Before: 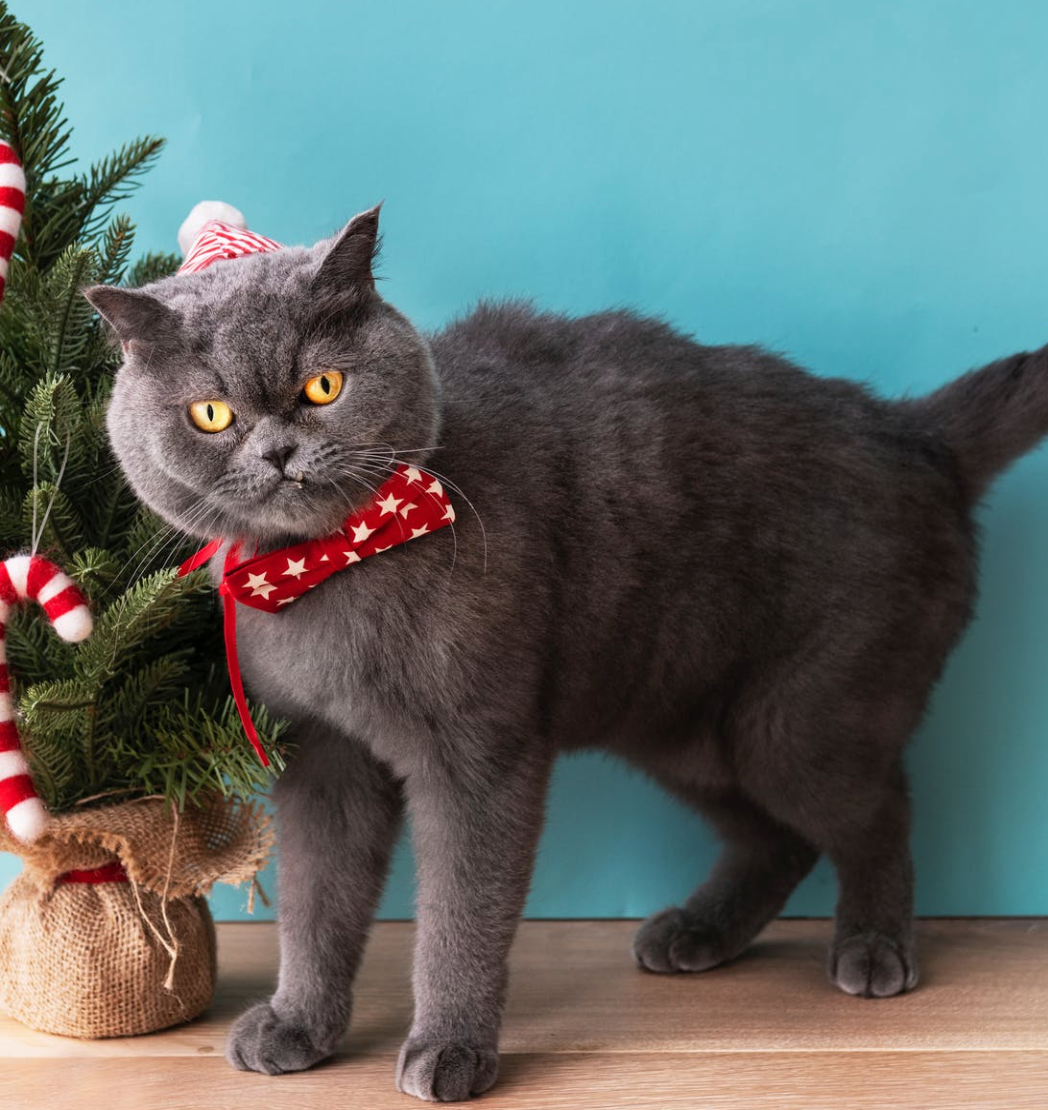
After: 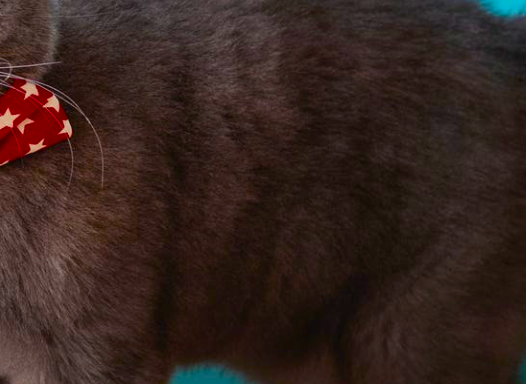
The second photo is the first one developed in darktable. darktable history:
crop: left 36.607%, top 34.735%, right 13.146%, bottom 30.611%
color balance rgb: perceptual saturation grading › global saturation 20%, perceptual saturation grading › highlights -25%, perceptual saturation grading › shadows 25%, global vibrance 50%
color zones: curves: ch0 [(0.11, 0.396) (0.195, 0.36) (0.25, 0.5) (0.303, 0.412) (0.357, 0.544) (0.75, 0.5) (0.967, 0.328)]; ch1 [(0, 0.468) (0.112, 0.512) (0.202, 0.6) (0.25, 0.5) (0.307, 0.352) (0.357, 0.544) (0.75, 0.5) (0.963, 0.524)]
